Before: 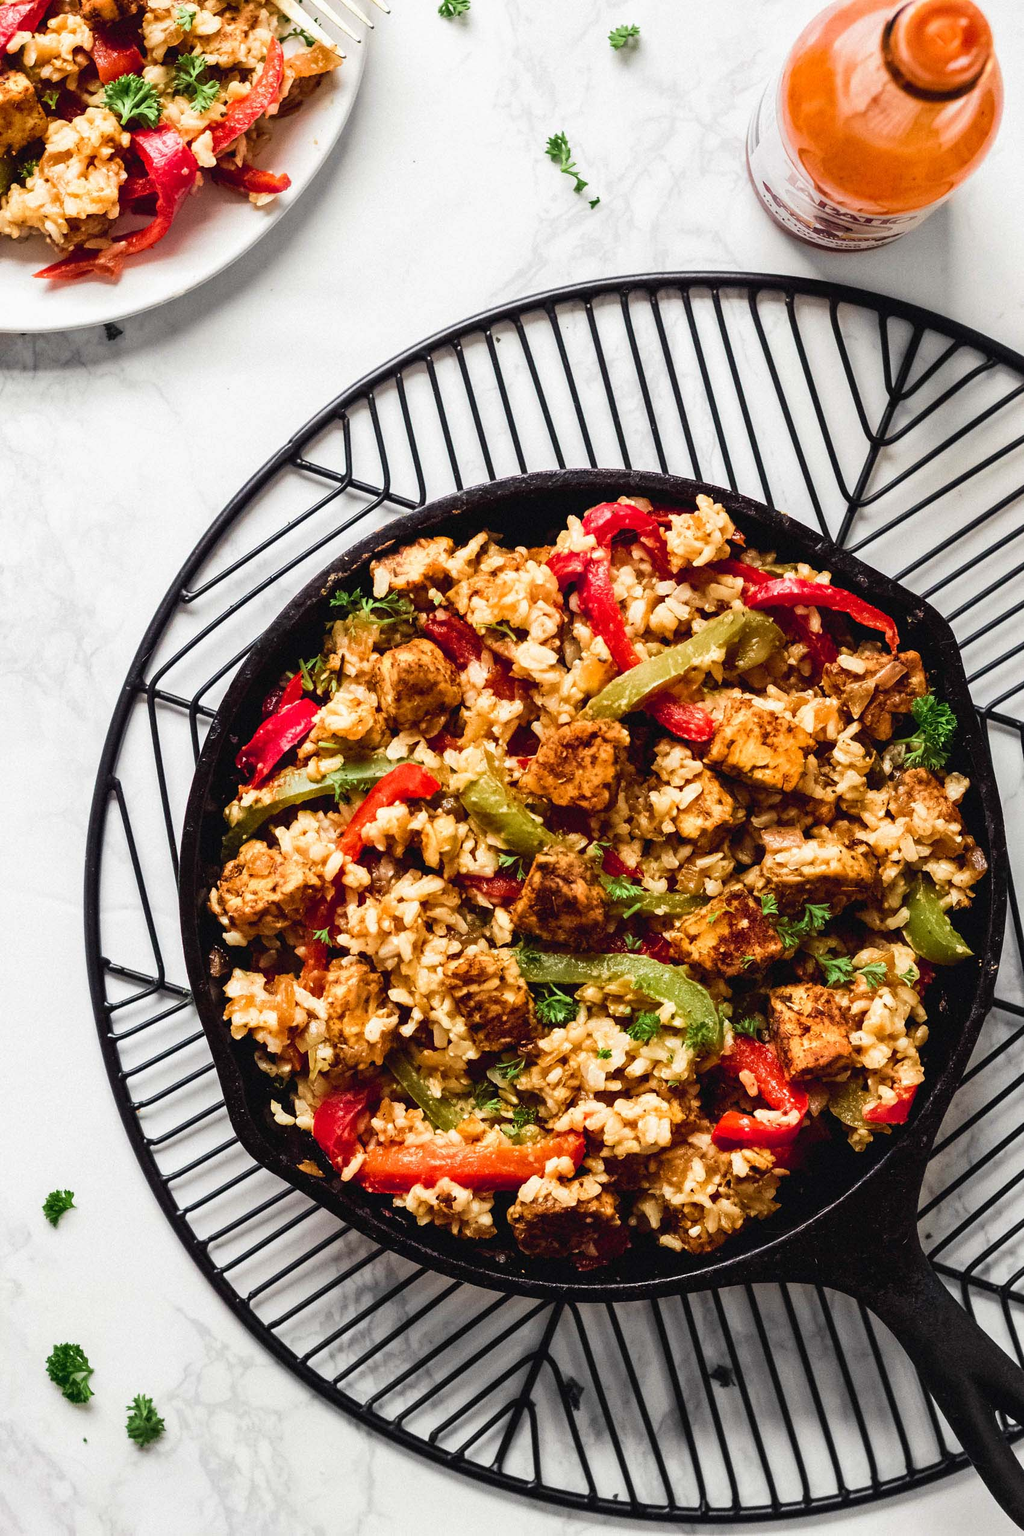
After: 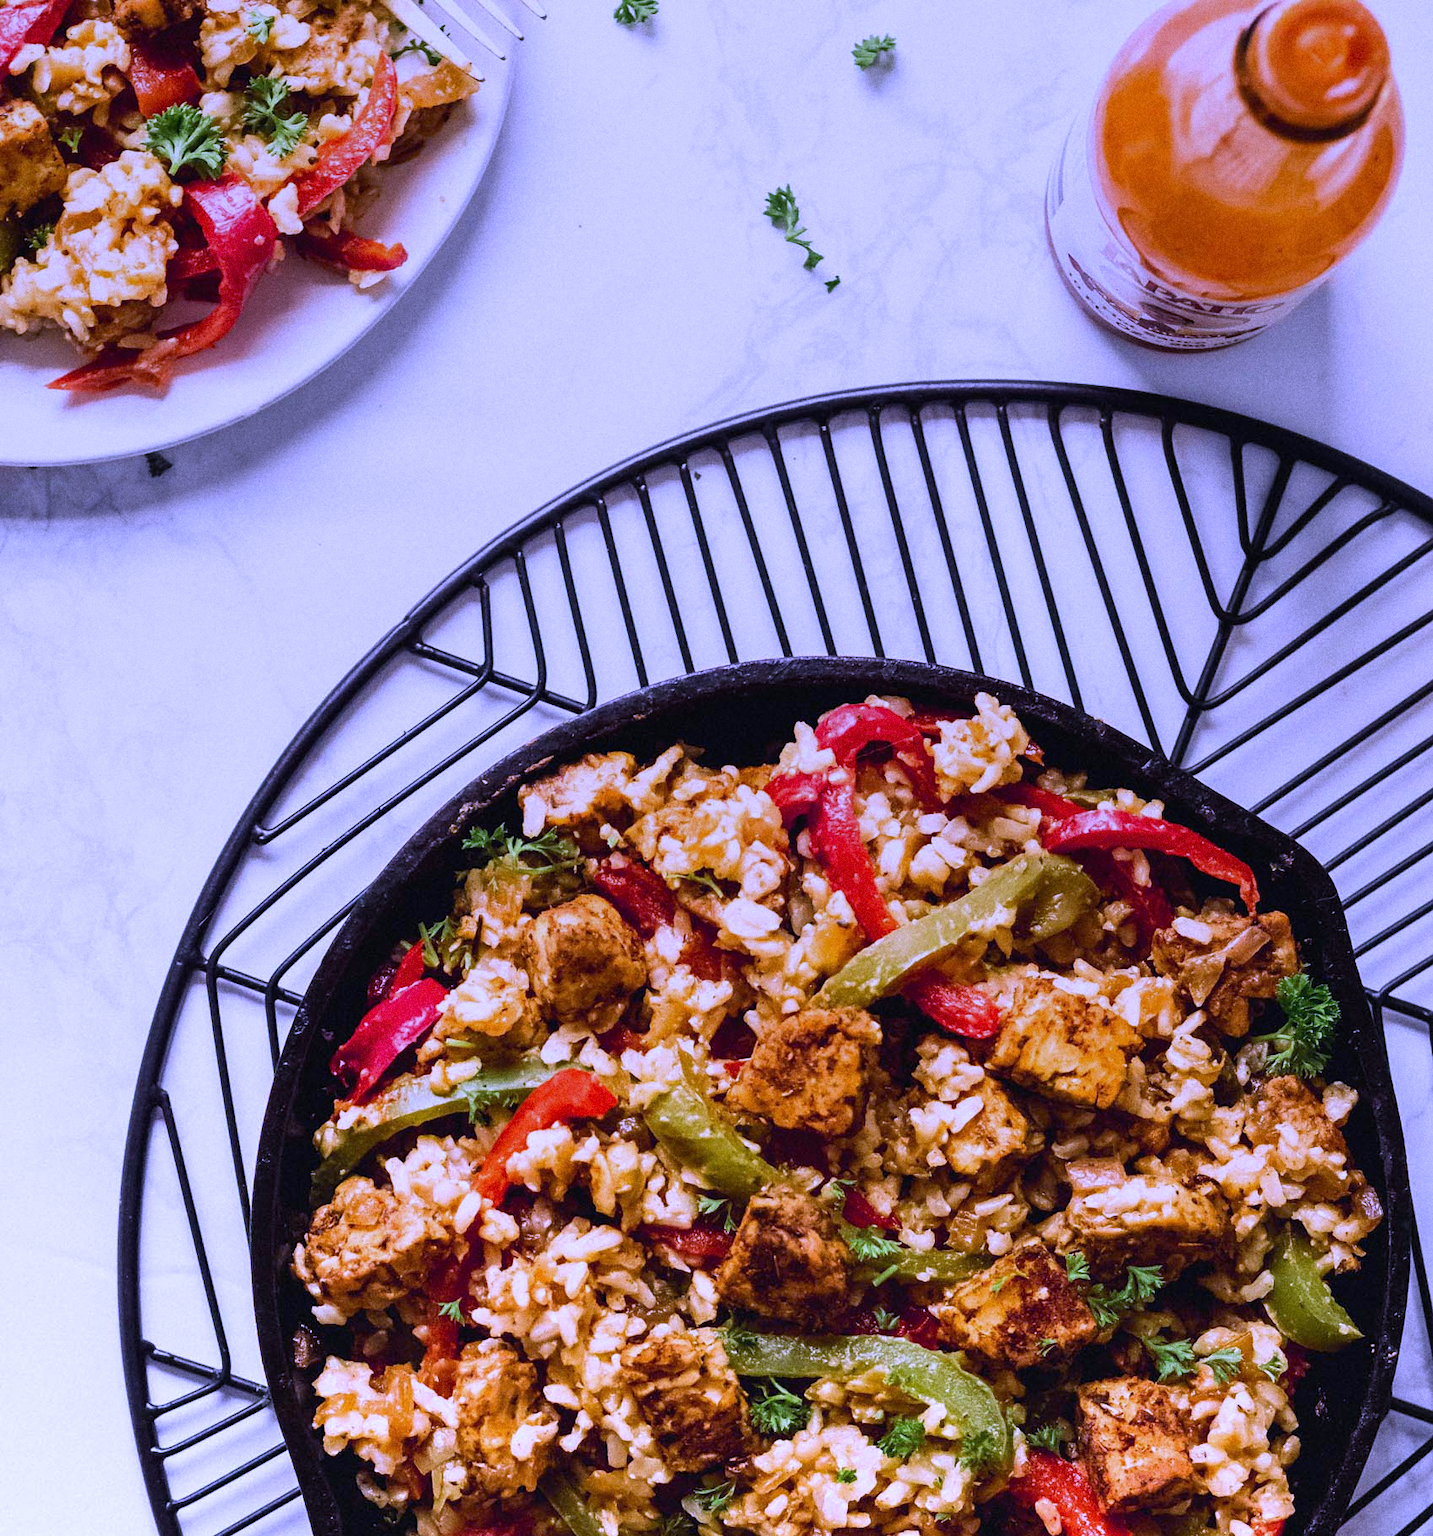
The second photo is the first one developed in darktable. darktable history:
crop: bottom 28.576%
grain: coarseness 3.21 ISO
white balance: red 0.98, blue 1.61
graduated density: rotation 5.63°, offset 76.9
